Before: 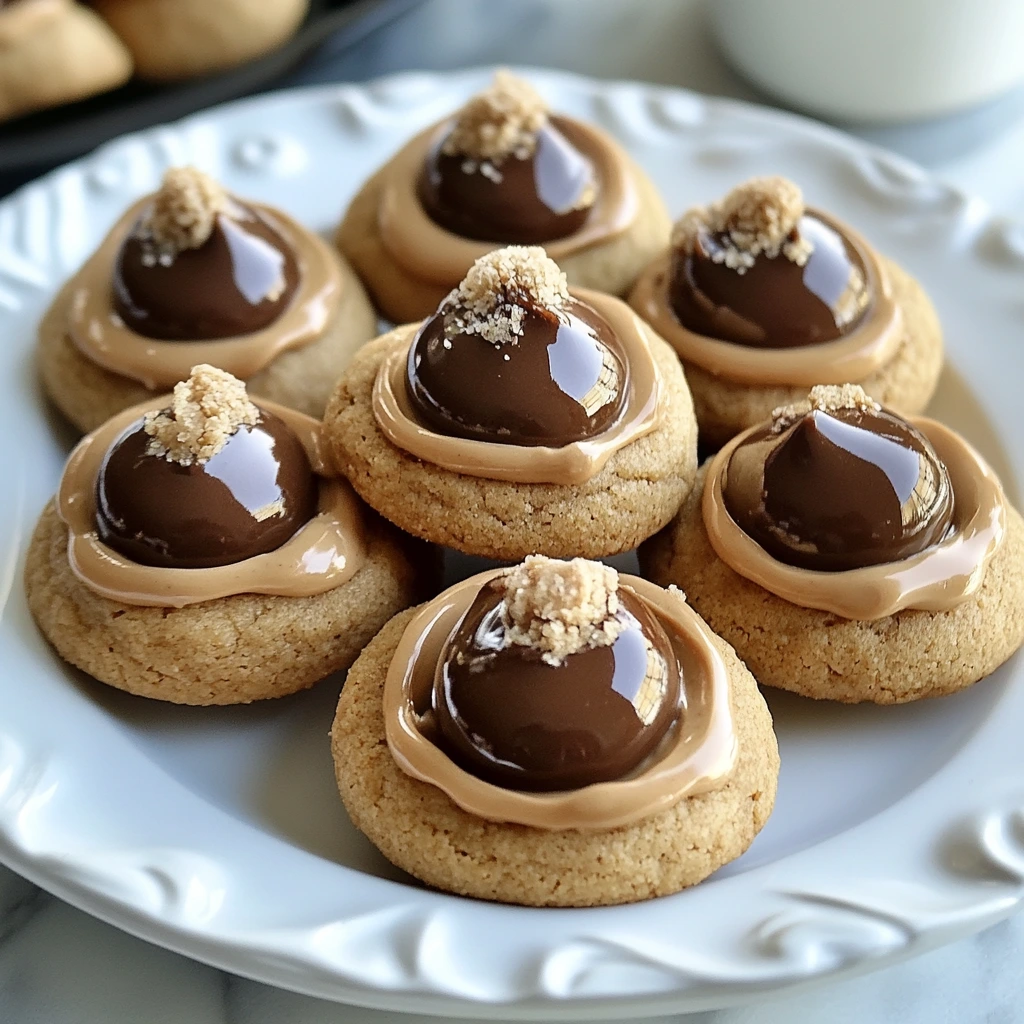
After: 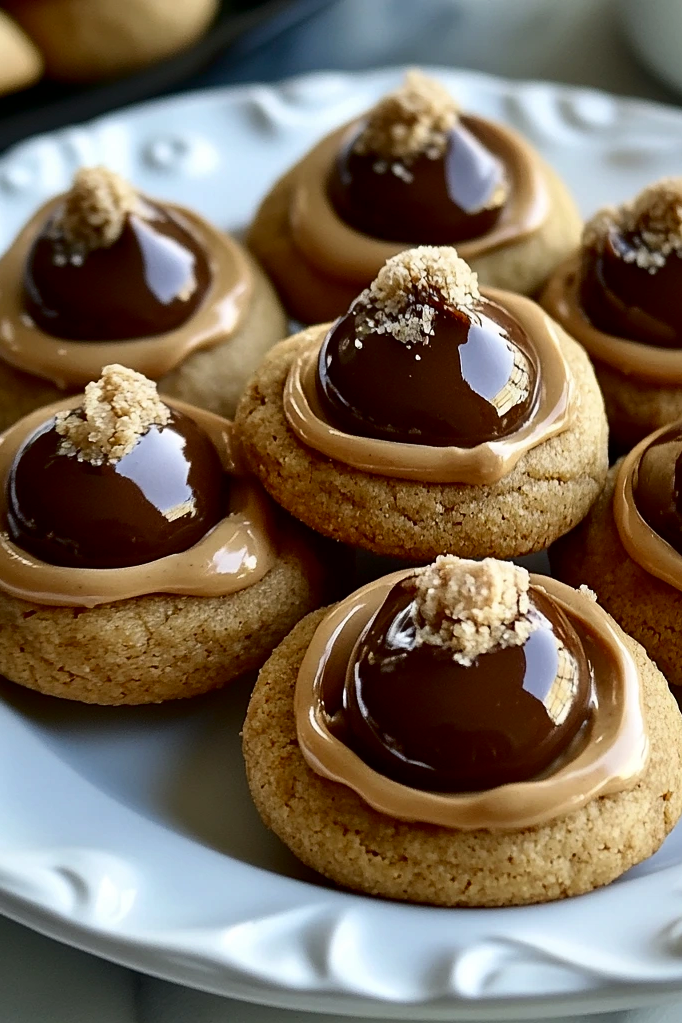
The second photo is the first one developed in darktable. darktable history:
contrast brightness saturation: contrast 0.13, brightness -0.24, saturation 0.14
crop and rotate: left 8.786%, right 24.548%
